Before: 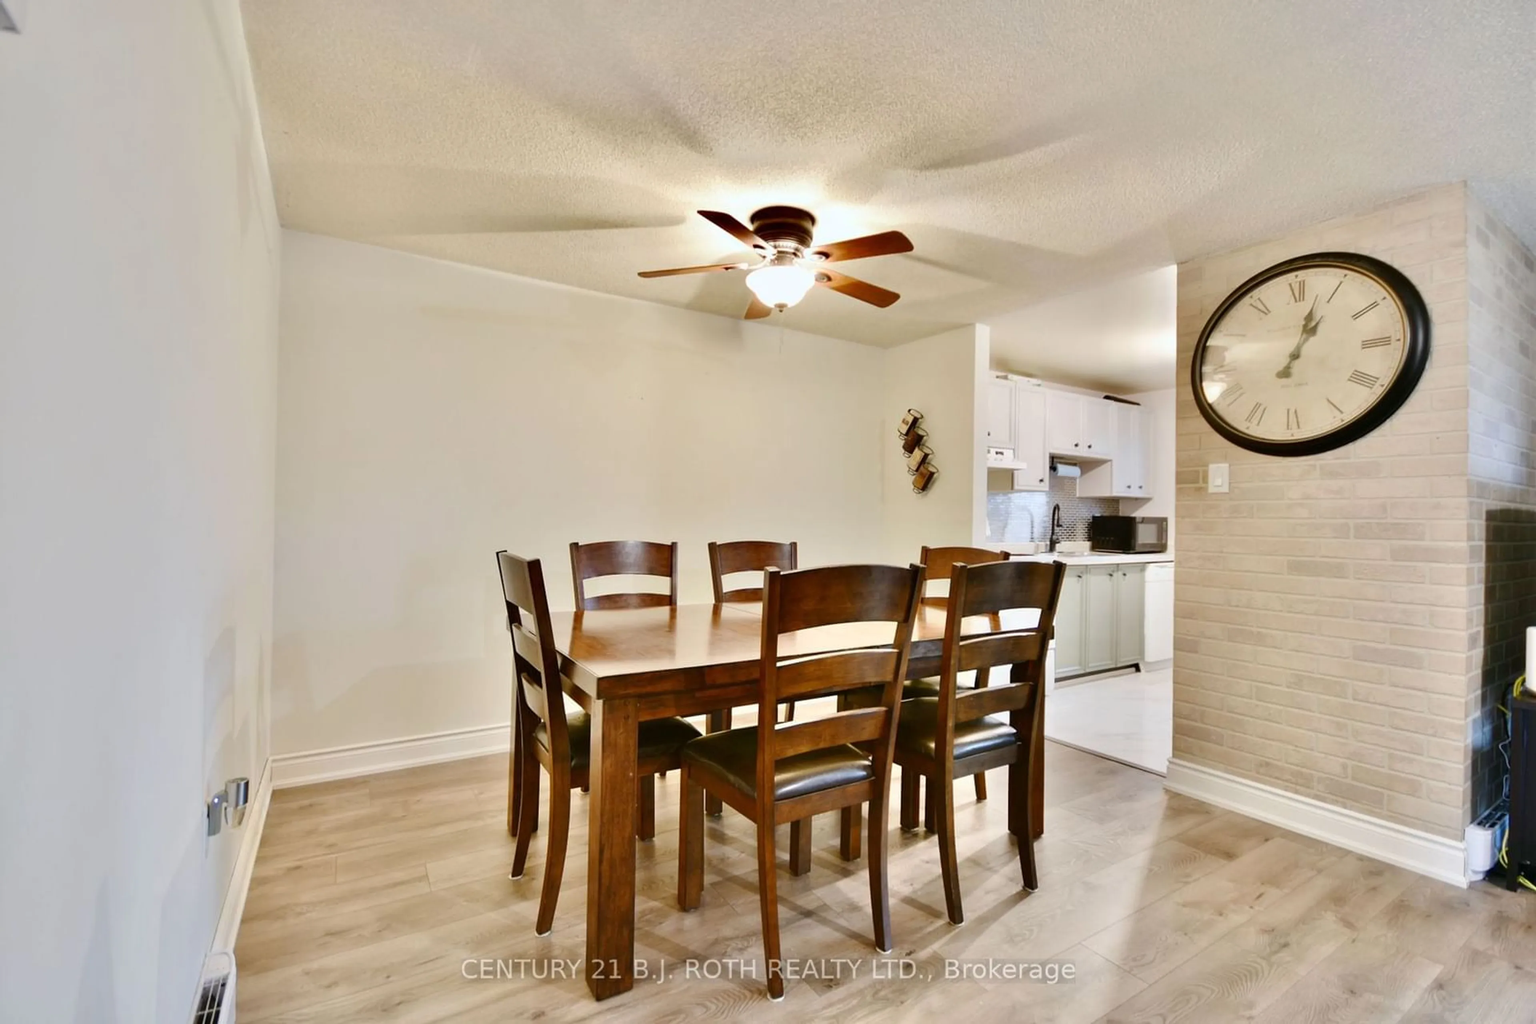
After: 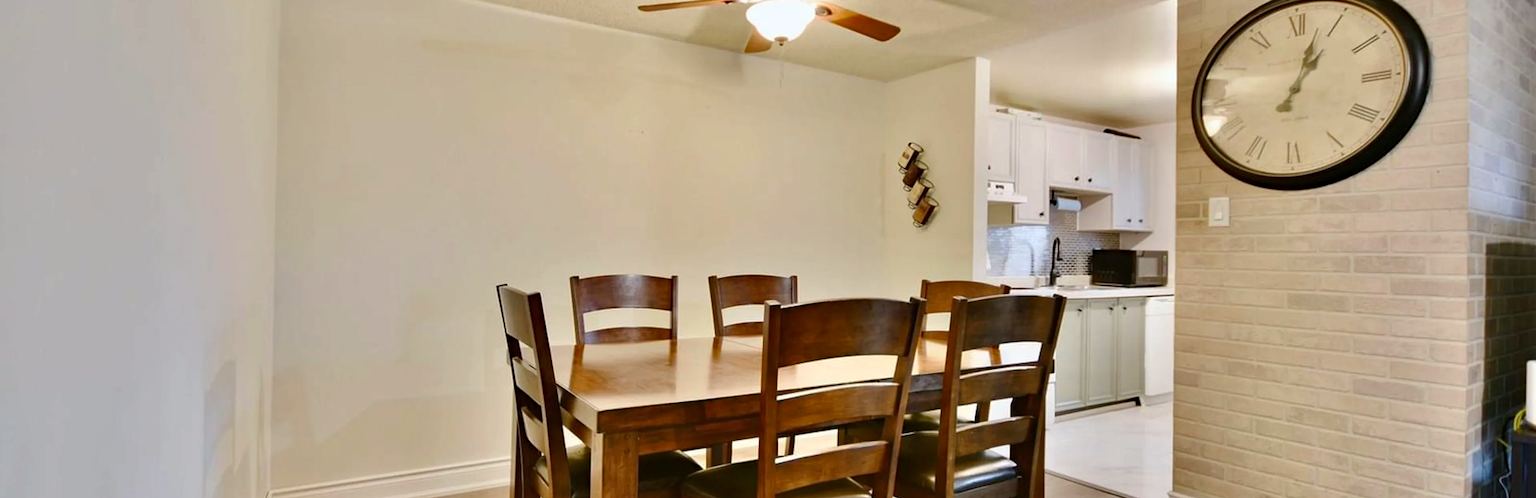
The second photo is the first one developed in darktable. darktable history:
crop and rotate: top 26.06%, bottom 25.316%
haze removal: strength 0.292, distance 0.244, adaptive false
